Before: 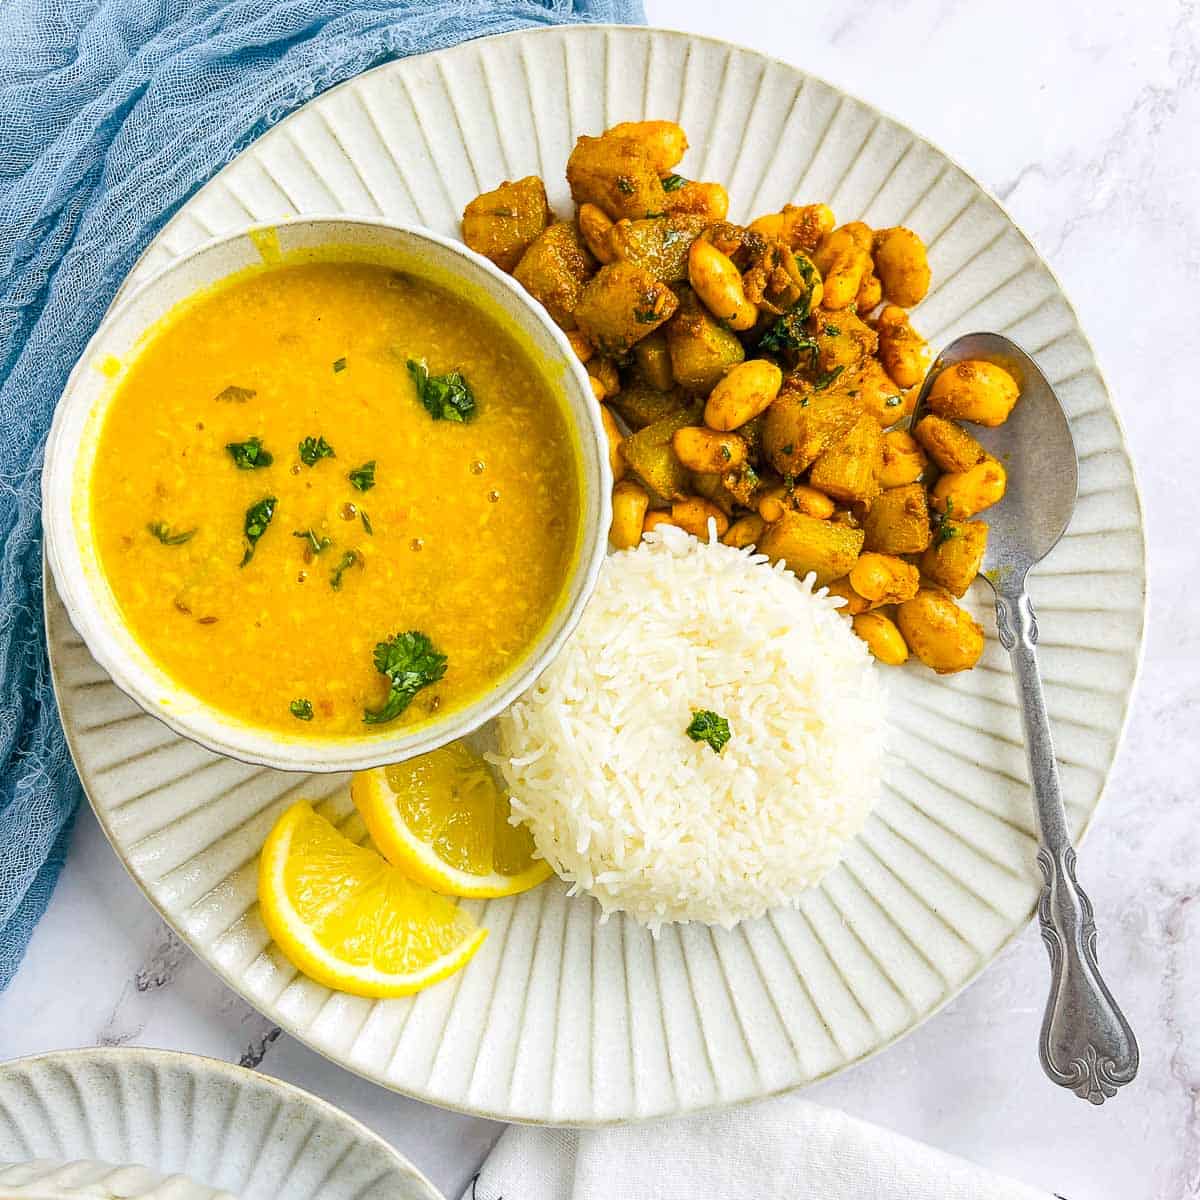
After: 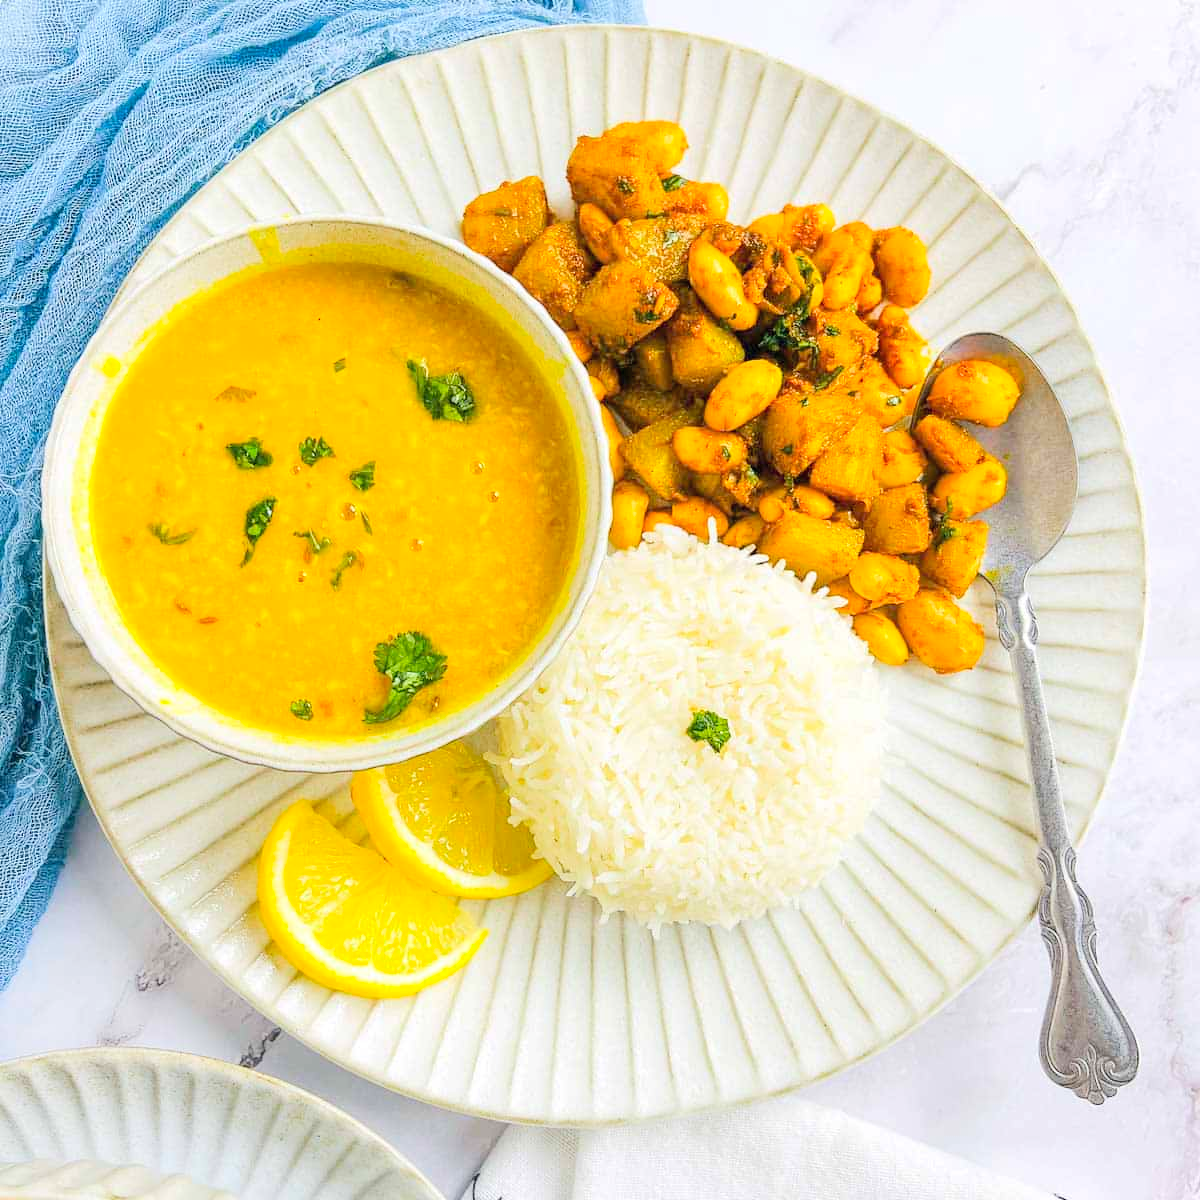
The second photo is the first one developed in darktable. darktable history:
contrast brightness saturation: contrast 0.033, brightness 0.066, saturation 0.13
base curve: curves: ch0 [(0, 0) (0.158, 0.273) (0.879, 0.895) (1, 1)]
